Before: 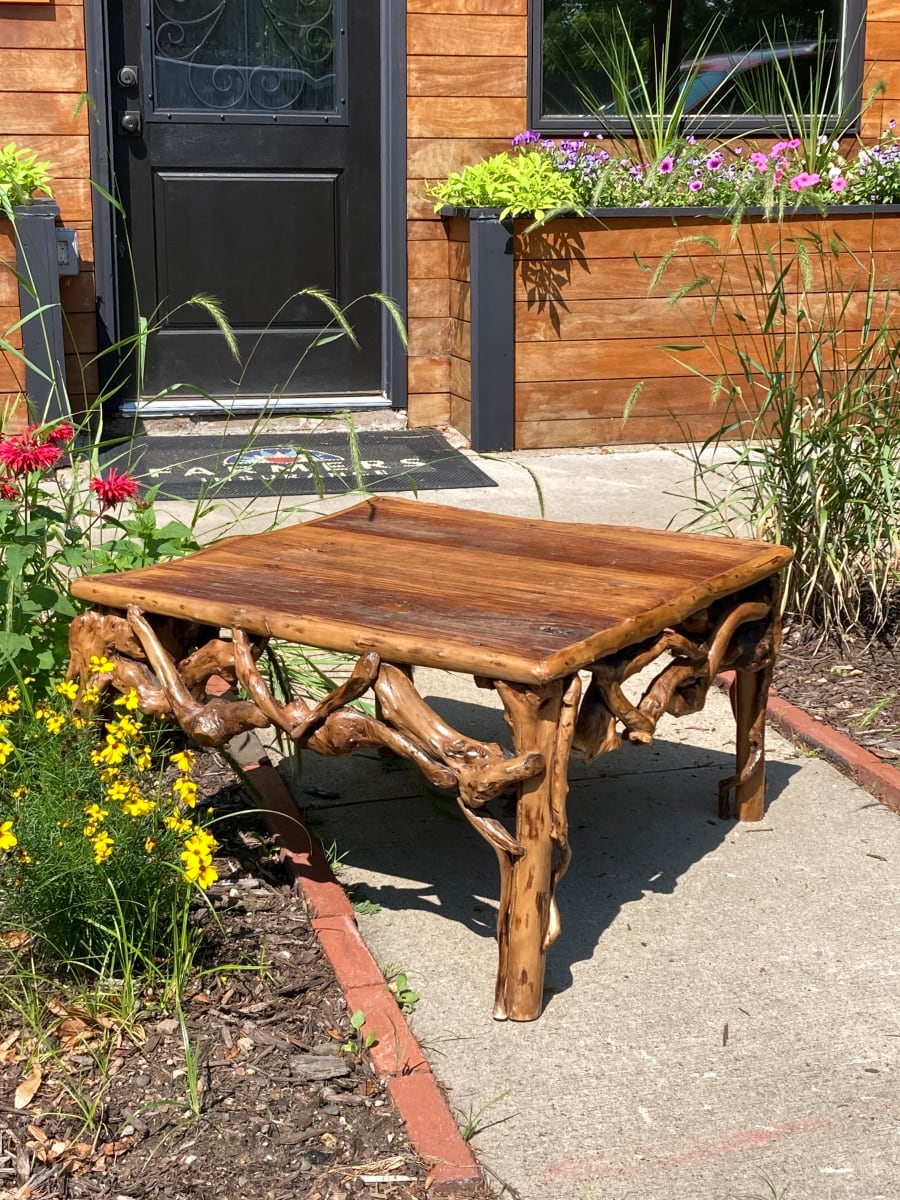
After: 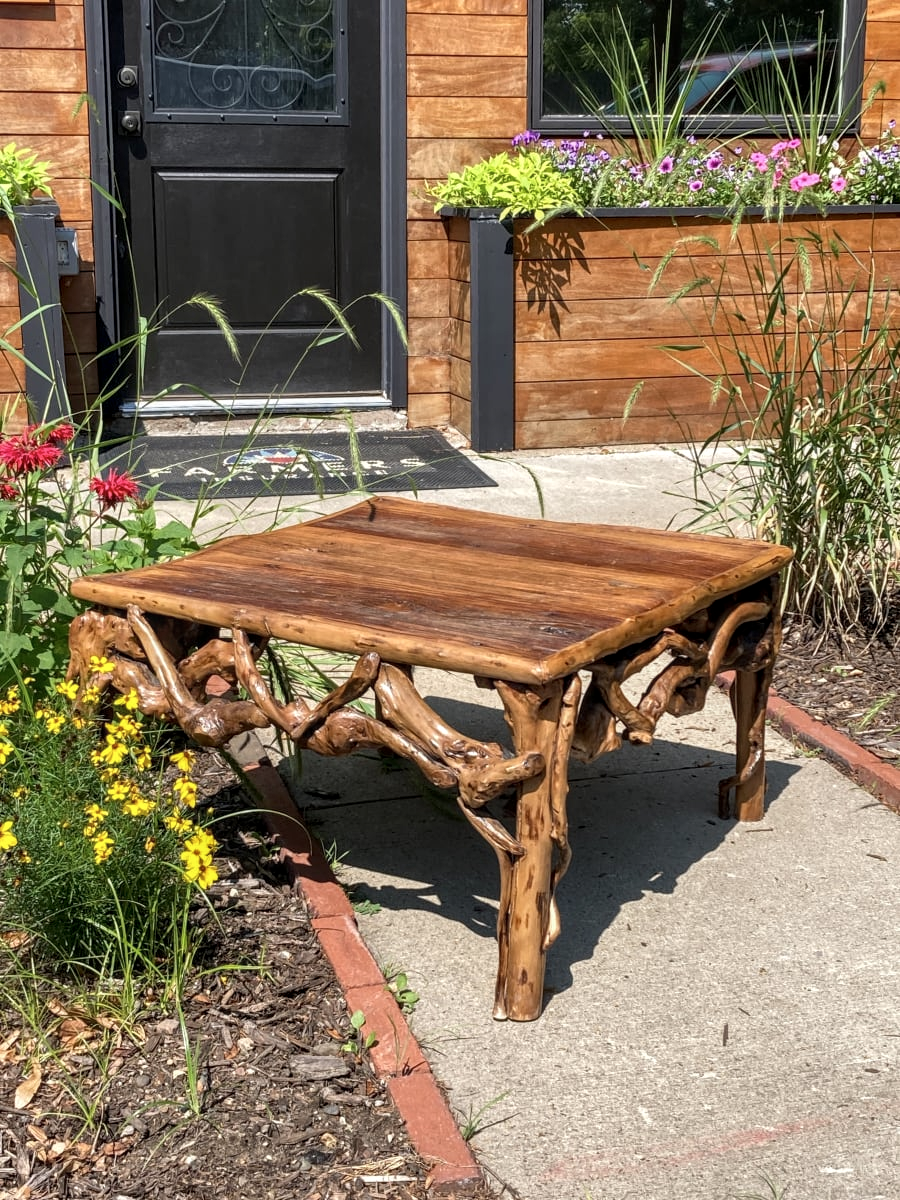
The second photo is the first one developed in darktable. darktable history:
local contrast: on, module defaults
contrast brightness saturation: saturation -0.093
